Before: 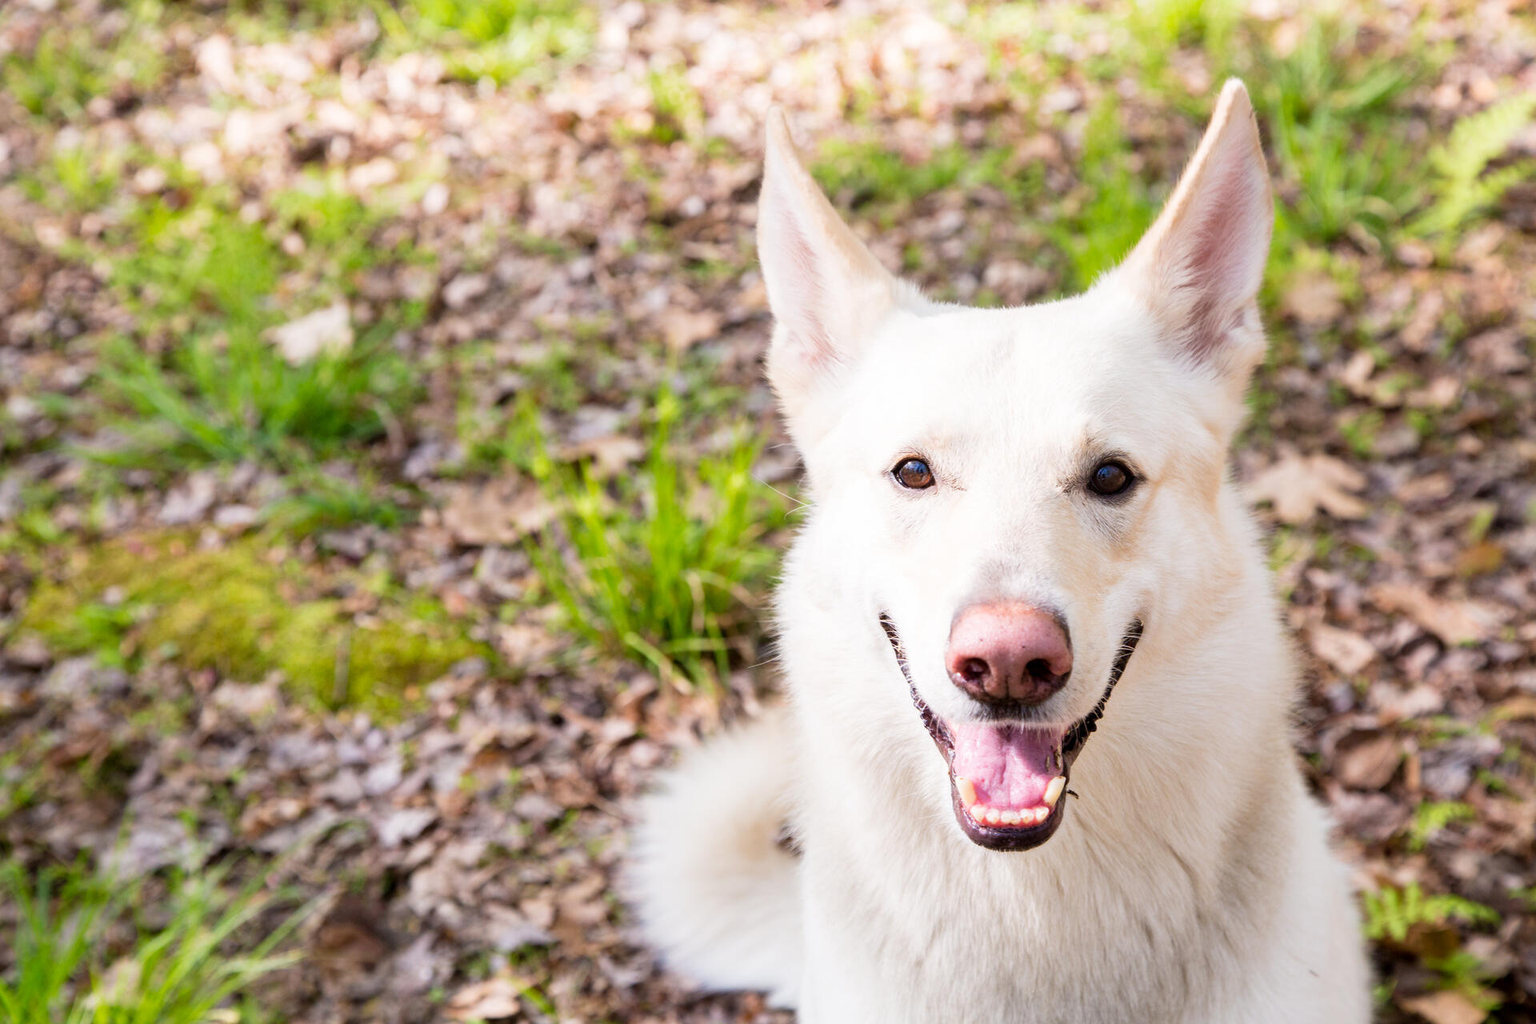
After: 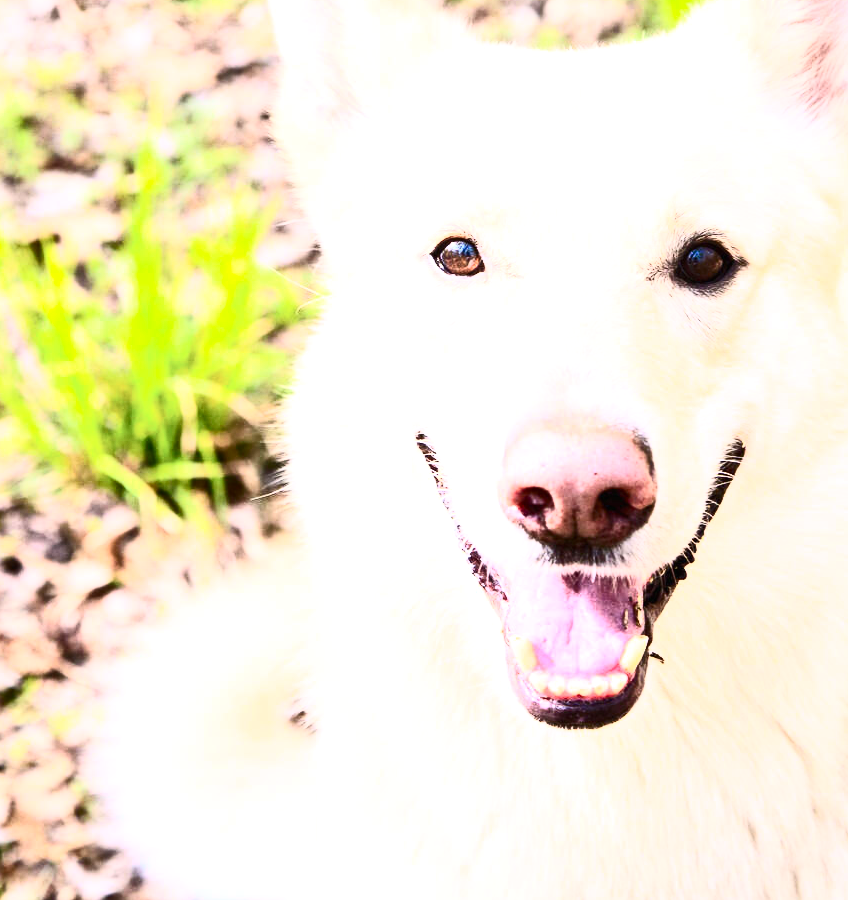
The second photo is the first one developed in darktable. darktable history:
contrast brightness saturation: contrast 0.634, brightness 0.331, saturation 0.145
exposure: black level correction 0, exposure 0.691 EV, compensate exposure bias true, compensate highlight preservation false
crop: left 35.636%, top 26.197%, right 20.186%, bottom 3.421%
